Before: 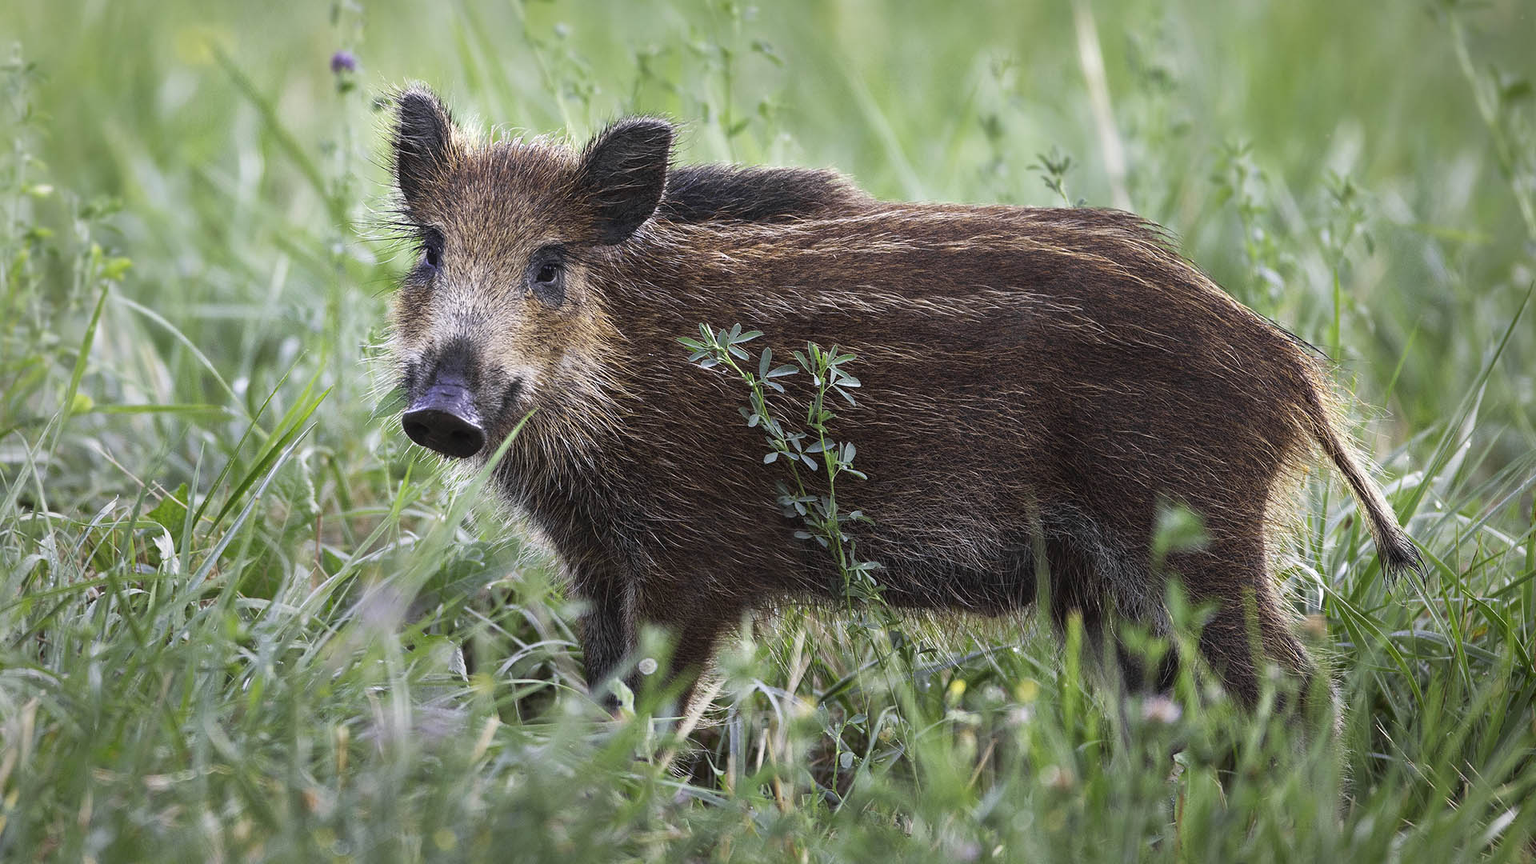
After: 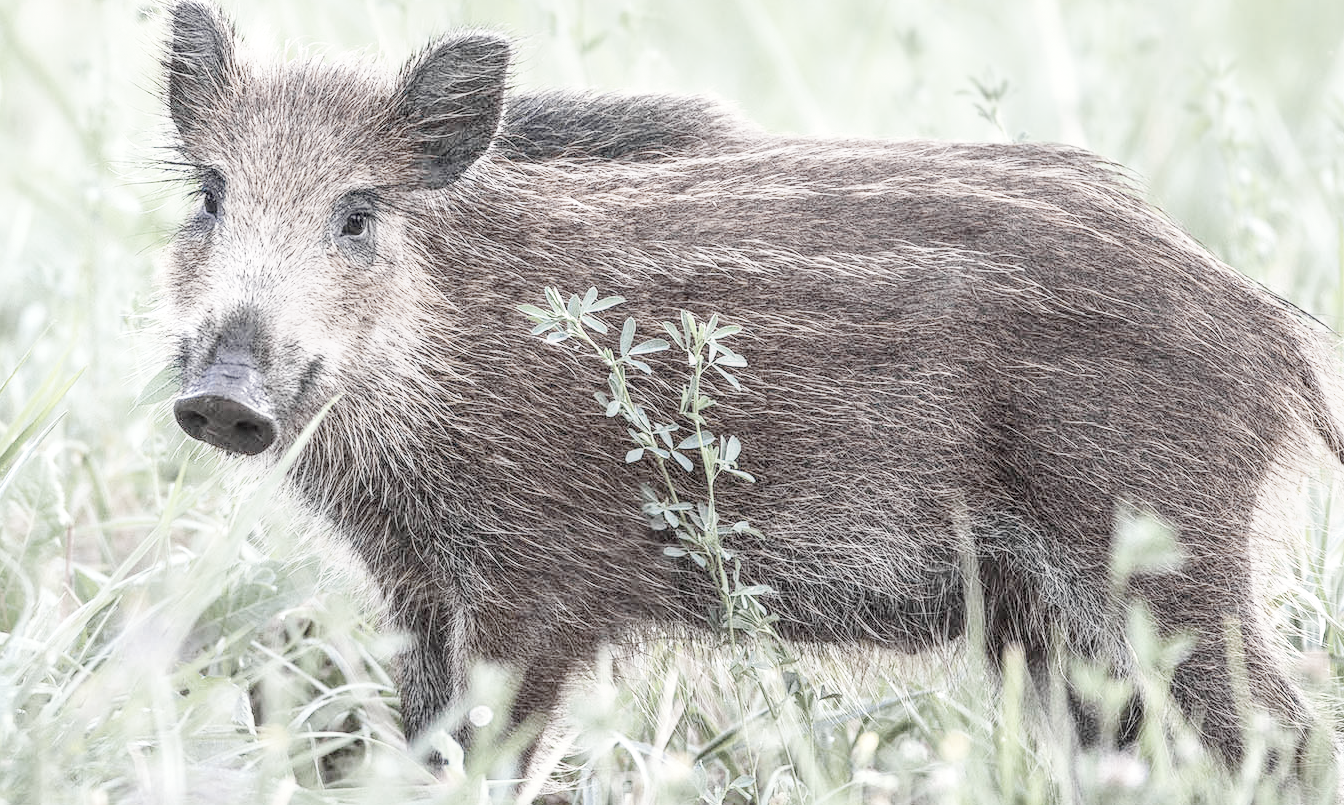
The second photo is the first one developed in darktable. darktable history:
exposure: exposure 1.995 EV, compensate highlight preservation false
color zones: curves: ch1 [(0.238, 0.163) (0.476, 0.2) (0.733, 0.322) (0.848, 0.134)]
local contrast: highlights 0%, shadows 7%, detail 133%
color balance rgb: global offset › luminance -0.852%, linear chroma grading › global chroma 9.743%, perceptual saturation grading › global saturation 20%, perceptual saturation grading › highlights -25.455%, perceptual saturation grading › shadows 49.651%, global vibrance 5.818%
filmic rgb: black relative exposure -7.65 EV, white relative exposure 4.56 EV, hardness 3.61, contrast in shadows safe, enable highlight reconstruction true
contrast brightness saturation: contrast 0.101, saturation -0.376
crop and rotate: left 17.158%, top 10.905%, right 12.827%, bottom 14.482%
